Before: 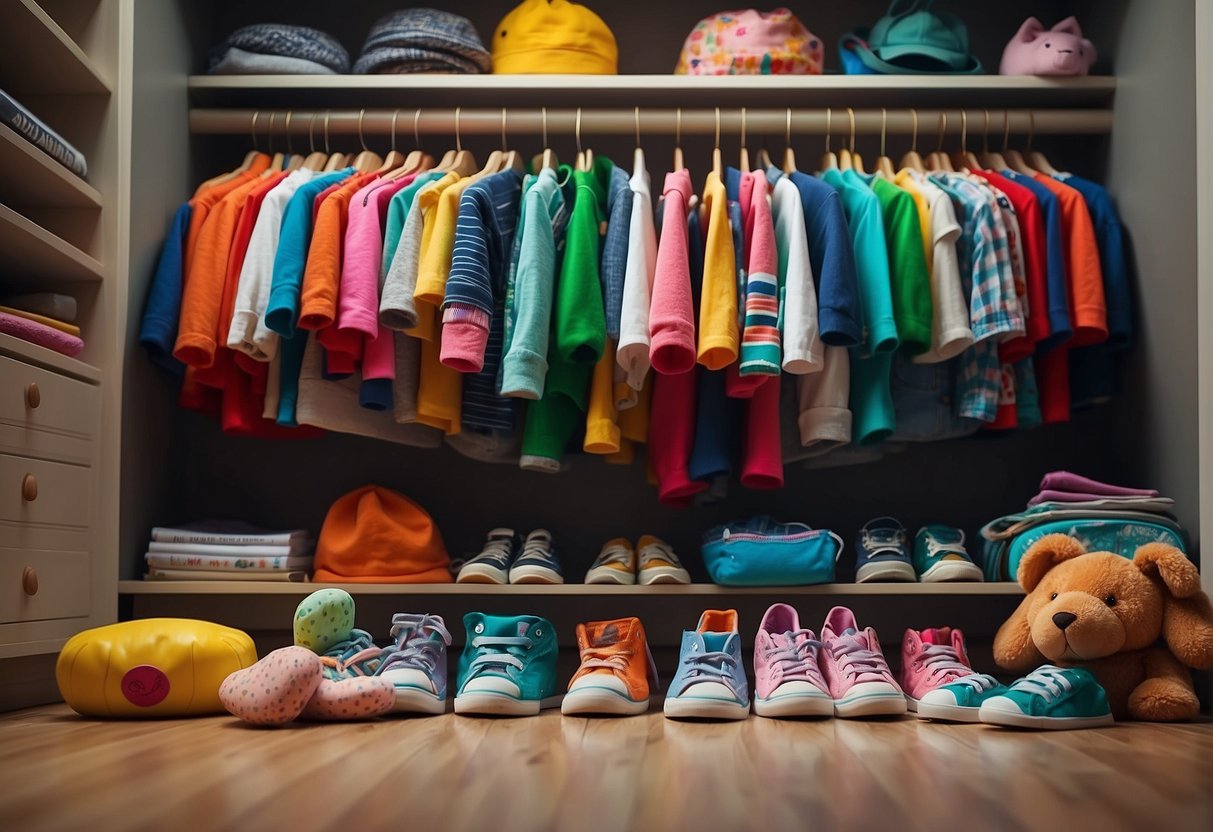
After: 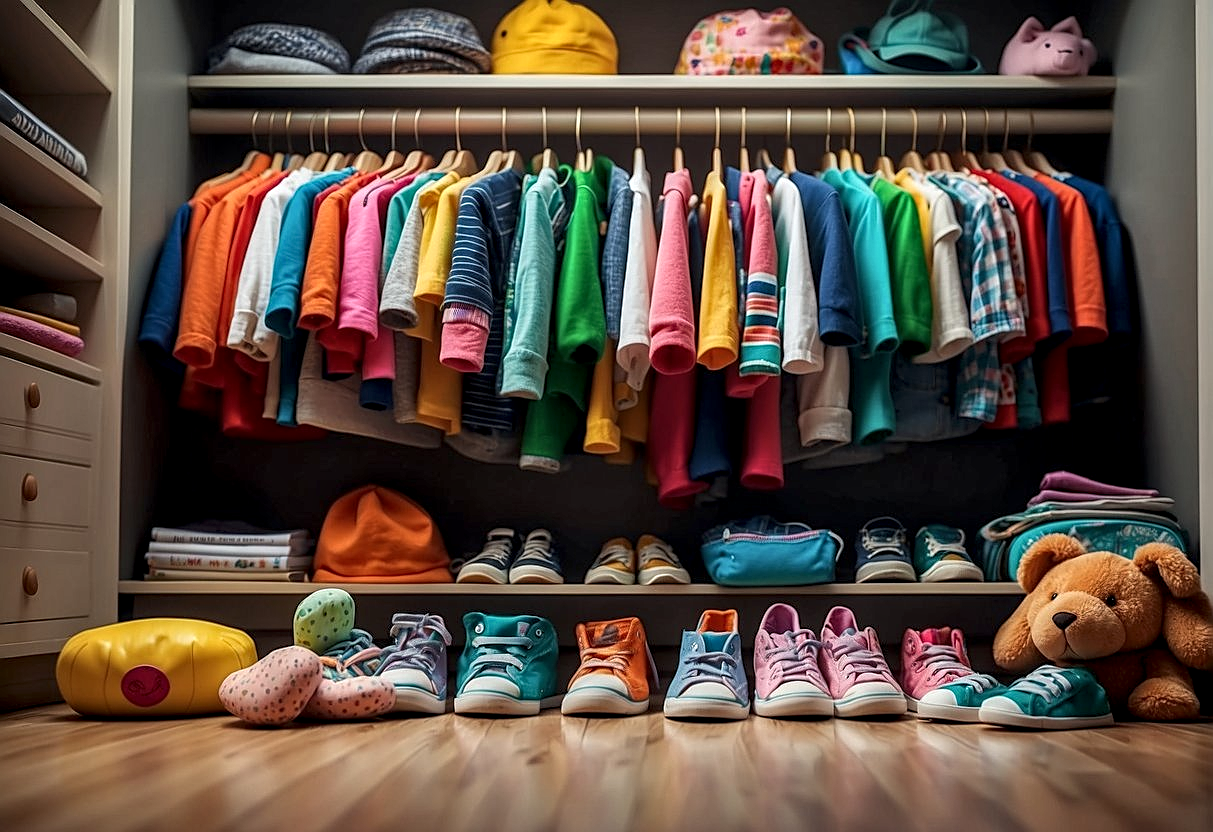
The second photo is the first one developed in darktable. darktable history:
local contrast: highlights 21%, detail 150%
sharpen: on, module defaults
